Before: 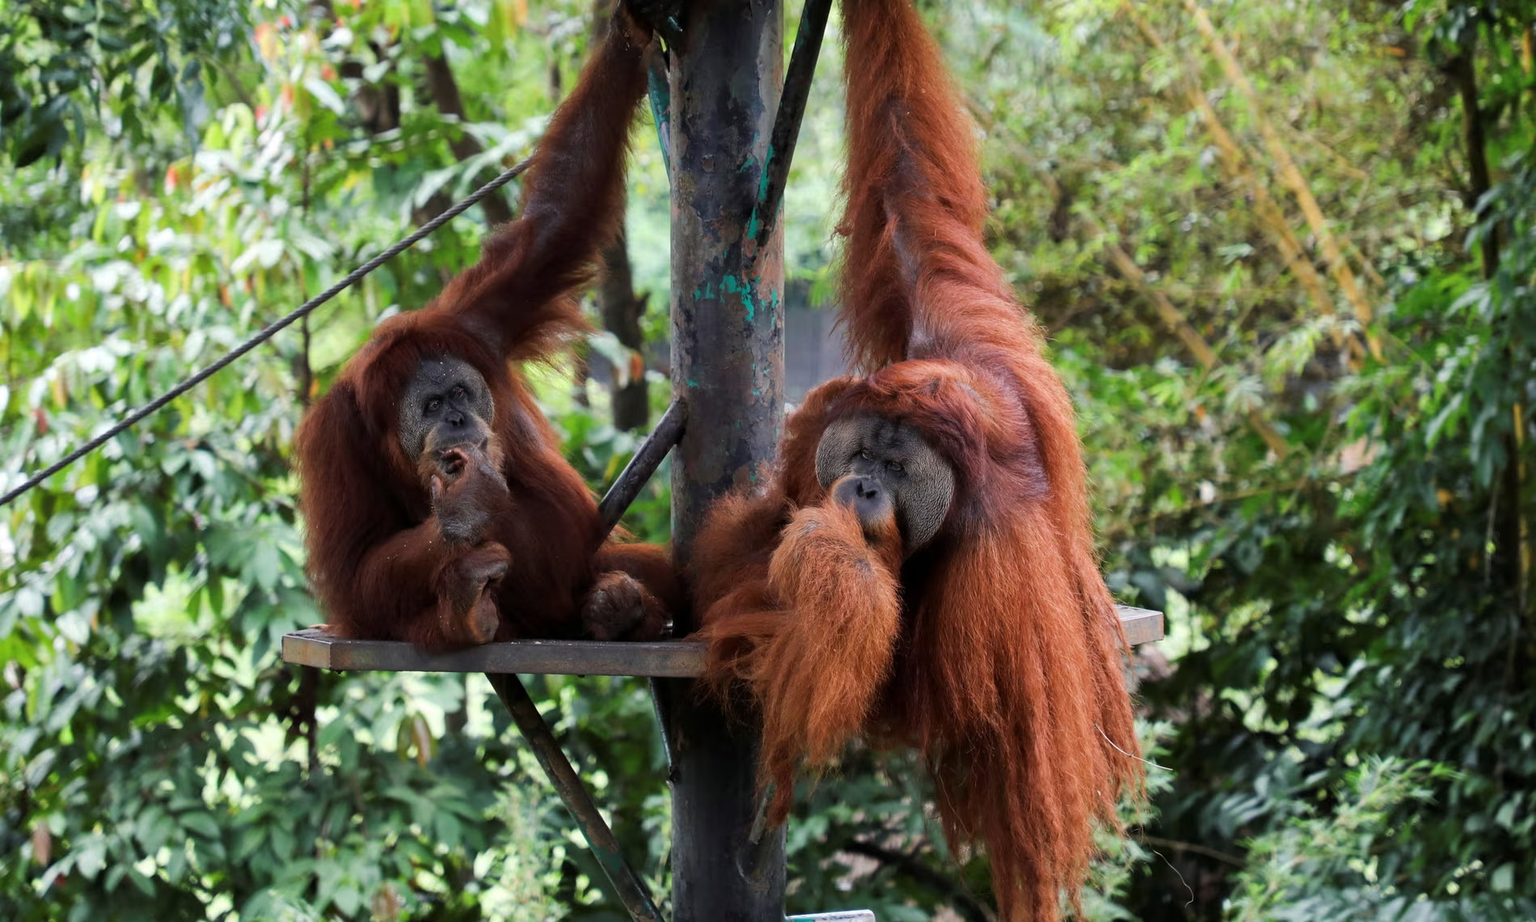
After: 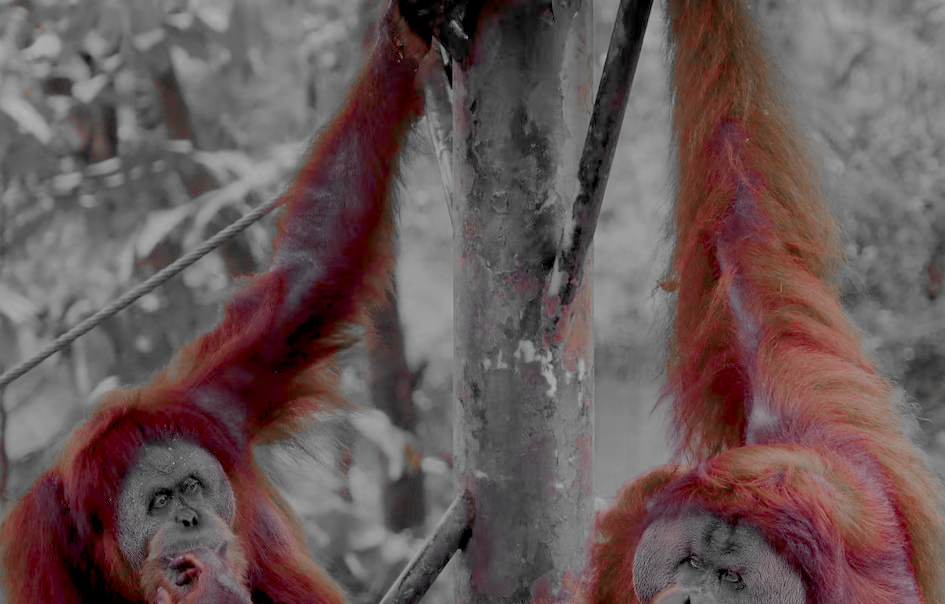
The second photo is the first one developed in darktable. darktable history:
color balance rgb: shadows lift › luminance -21.446%, shadows lift › chroma 8.703%, shadows lift › hue 285.49°, global offset › luminance -0.275%, global offset › hue 258.76°, linear chroma grading › shadows -10.313%, linear chroma grading › global chroma 20.02%, perceptual saturation grading › global saturation 19.282%, global vibrance 14.41%
color zones: curves: ch0 [(0, 0.352) (0.143, 0.407) (0.286, 0.386) (0.429, 0.431) (0.571, 0.829) (0.714, 0.853) (0.857, 0.833) (1, 0.352)]; ch1 [(0, 0.604) (0.072, 0.726) (0.096, 0.608) (0.205, 0.007) (0.571, -0.006) (0.839, -0.013) (0.857, -0.012) (1, 0.604)]
crop: left 19.793%, right 30.443%, bottom 46.94%
filmic rgb: black relative exposure -15.89 EV, white relative exposure 7.94 EV, threshold 3.04 EV, hardness 4.11, latitude 49.37%, contrast 0.514, preserve chrominance no, color science v5 (2021), iterations of high-quality reconstruction 0, enable highlight reconstruction true
